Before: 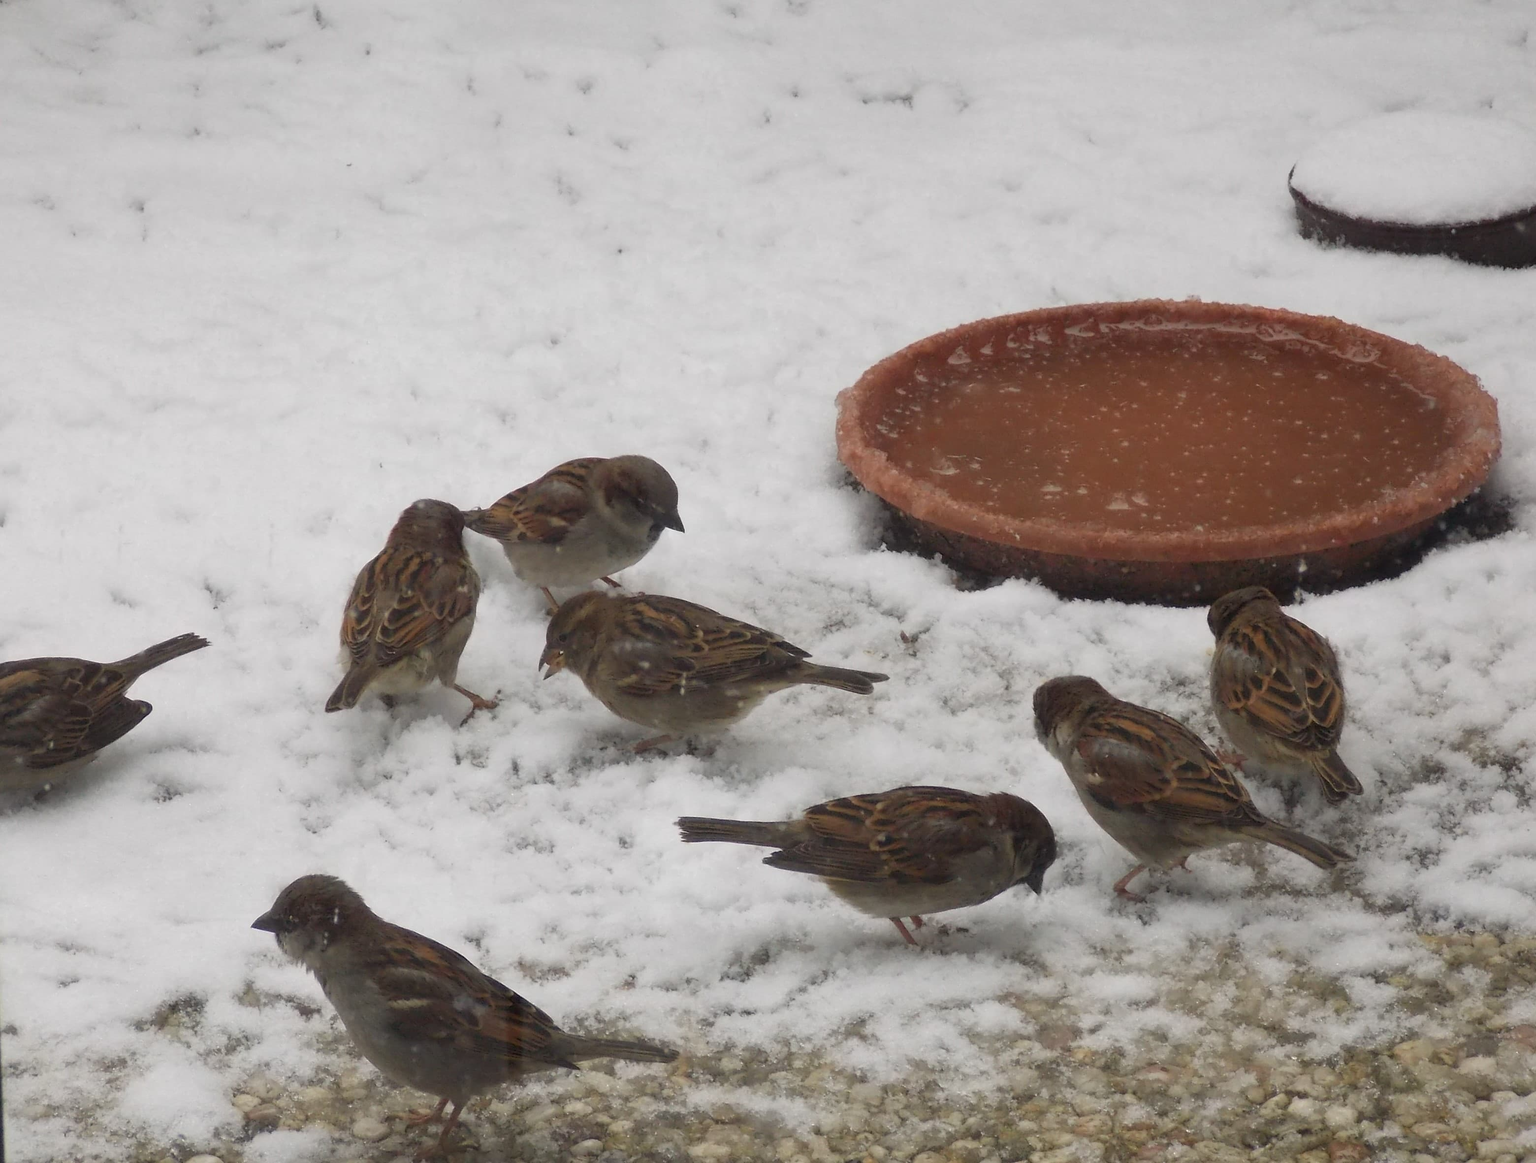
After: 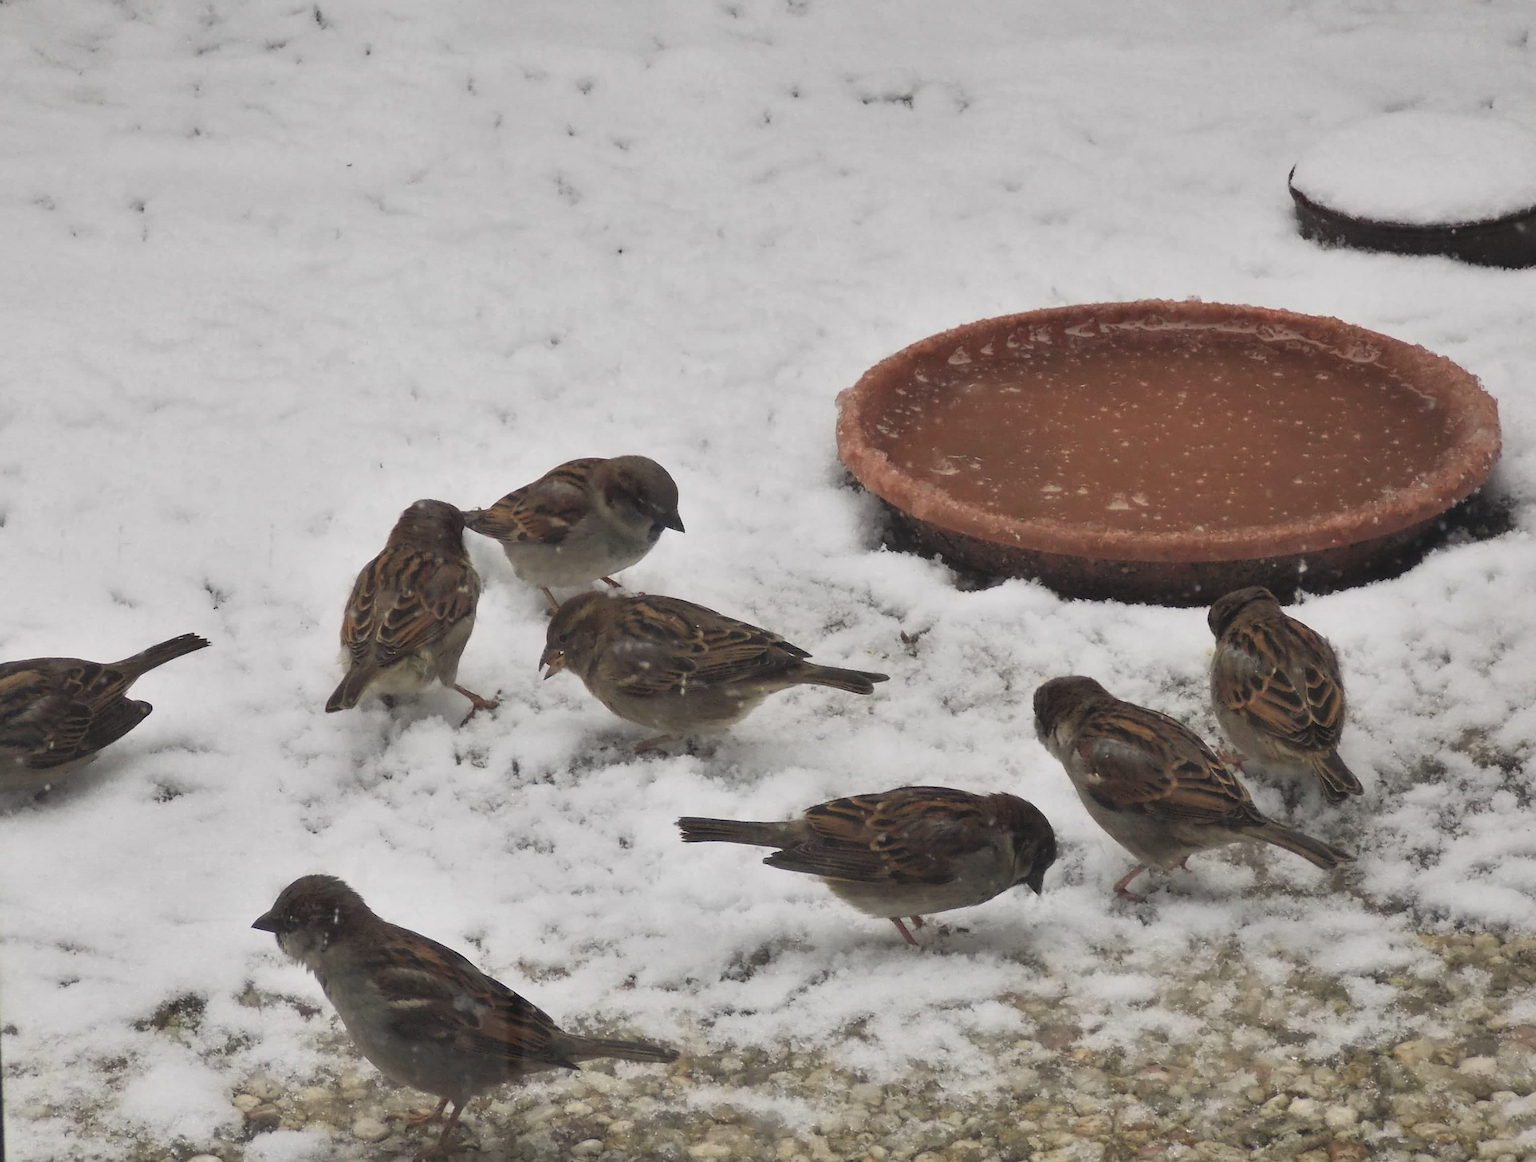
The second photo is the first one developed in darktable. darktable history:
exposure: black level correction -0.015, exposure -0.134 EV, compensate highlight preservation false
shadows and highlights: low approximation 0.01, soften with gaussian
contrast equalizer: y [[0.5 ×6], [0.5 ×6], [0.5, 0.5, 0.501, 0.545, 0.707, 0.863], [0 ×6], [0 ×6]]
tone curve: curves: ch0 [(0, 0) (0.128, 0.068) (0.292, 0.274) (0.46, 0.482) (0.653, 0.717) (0.819, 0.869) (0.998, 0.969)]; ch1 [(0, 0) (0.384, 0.365) (0.463, 0.45) (0.486, 0.486) (0.503, 0.504) (0.517, 0.517) (0.549, 0.572) (0.583, 0.615) (0.672, 0.699) (0.774, 0.817) (1, 1)]; ch2 [(0, 0) (0.374, 0.344) (0.446, 0.443) (0.494, 0.5) (0.527, 0.529) (0.565, 0.591) (0.644, 0.682) (1, 1)], color space Lab, linked channels, preserve colors none
